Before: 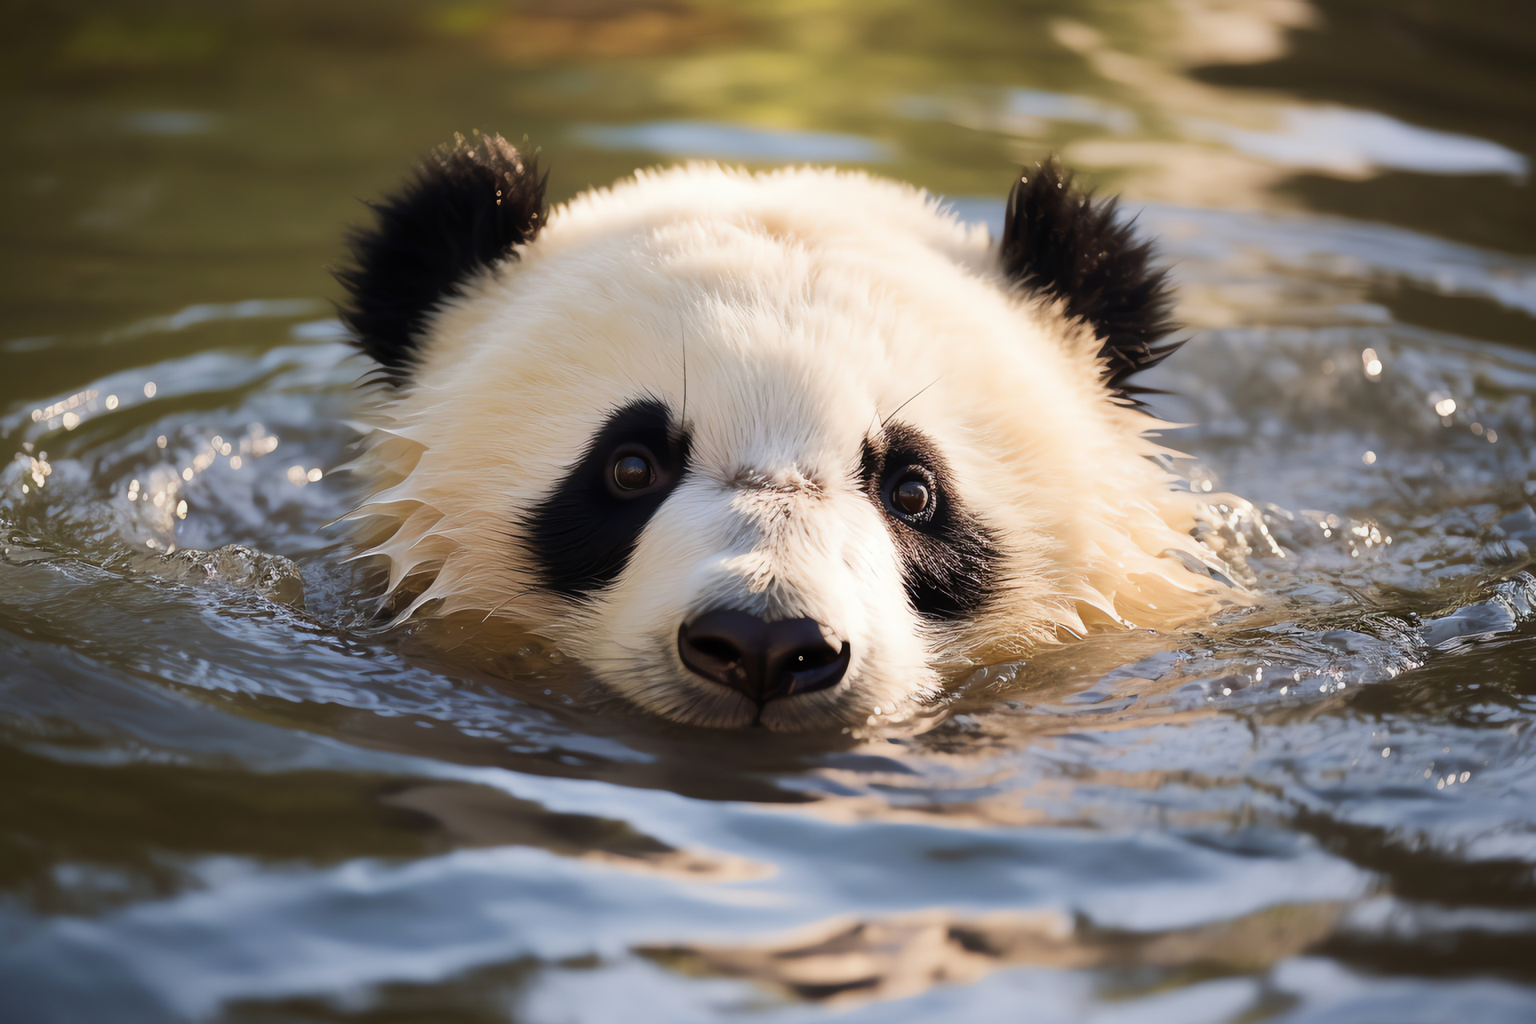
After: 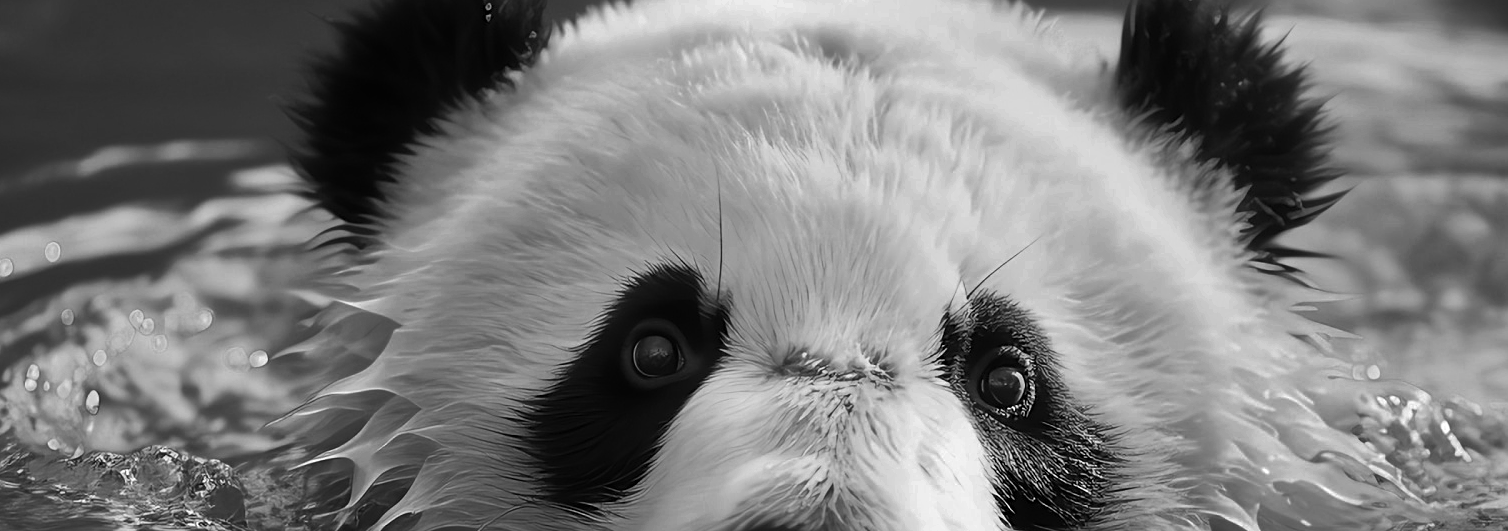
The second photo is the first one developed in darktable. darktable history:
crop: left 7.036%, top 18.398%, right 14.379%, bottom 40.043%
sharpen: on, module defaults
color balance rgb: shadows fall-off 101%, linear chroma grading › mid-tones 7.63%, perceptual saturation grading › mid-tones 11.68%, mask middle-gray fulcrum 22.45%, global vibrance 10.11%, saturation formula JzAzBz (2021)
color zones: curves: ch0 [(0.287, 0.048) (0.493, 0.484) (0.737, 0.816)]; ch1 [(0, 0) (0.143, 0) (0.286, 0) (0.429, 0) (0.571, 0) (0.714, 0) (0.857, 0)]
